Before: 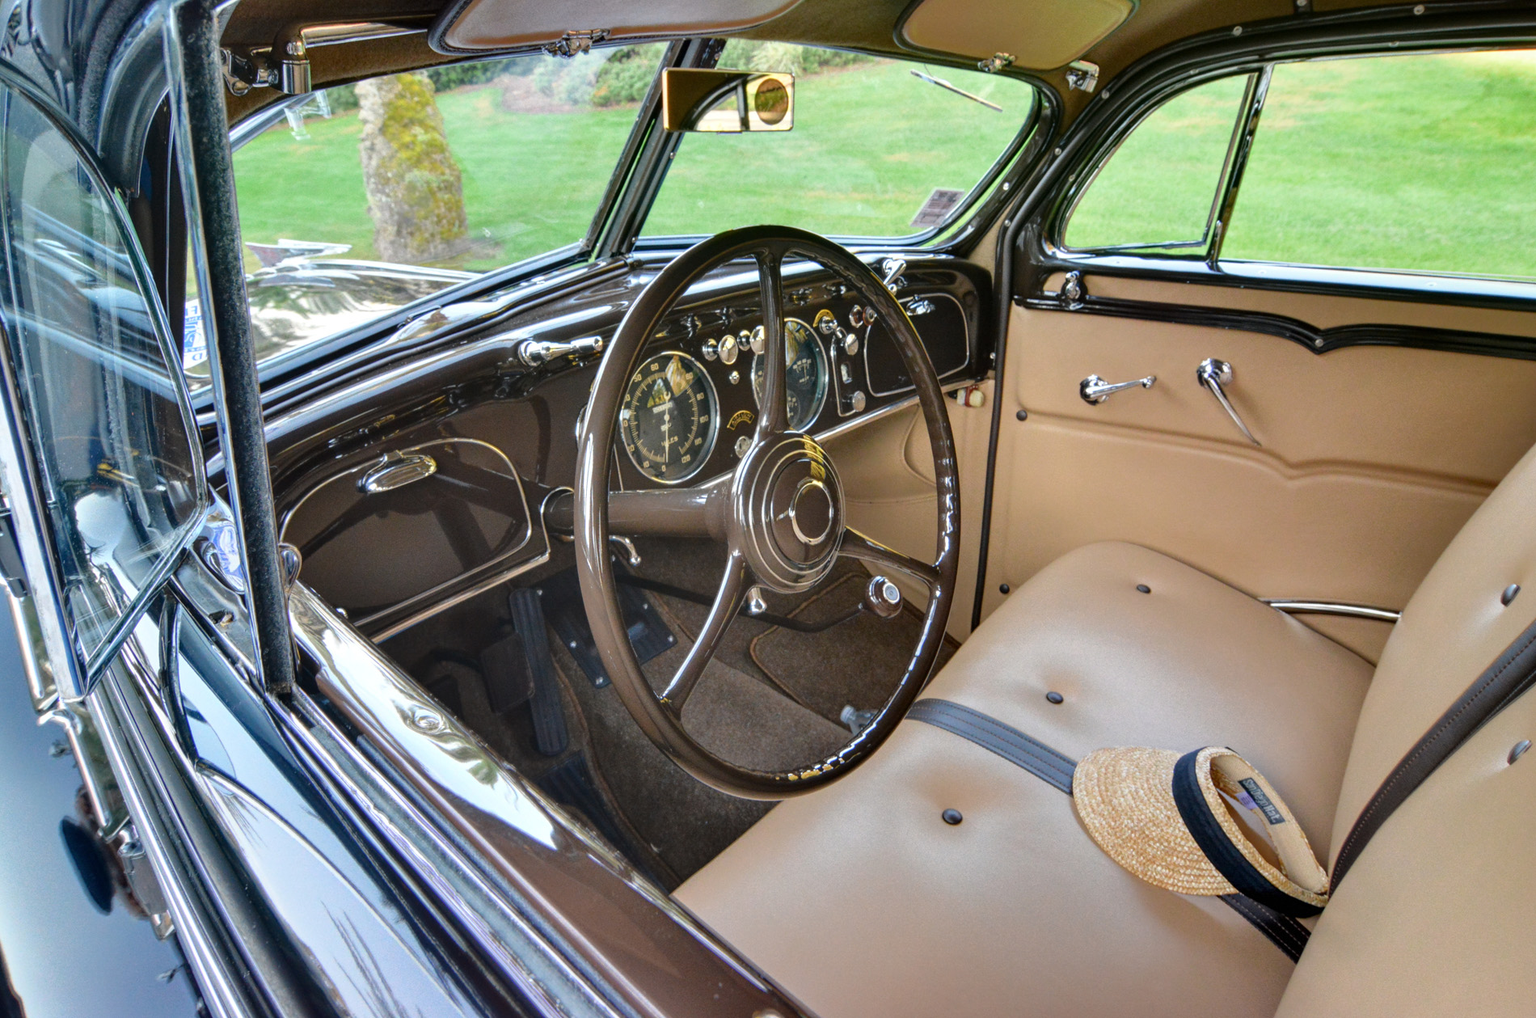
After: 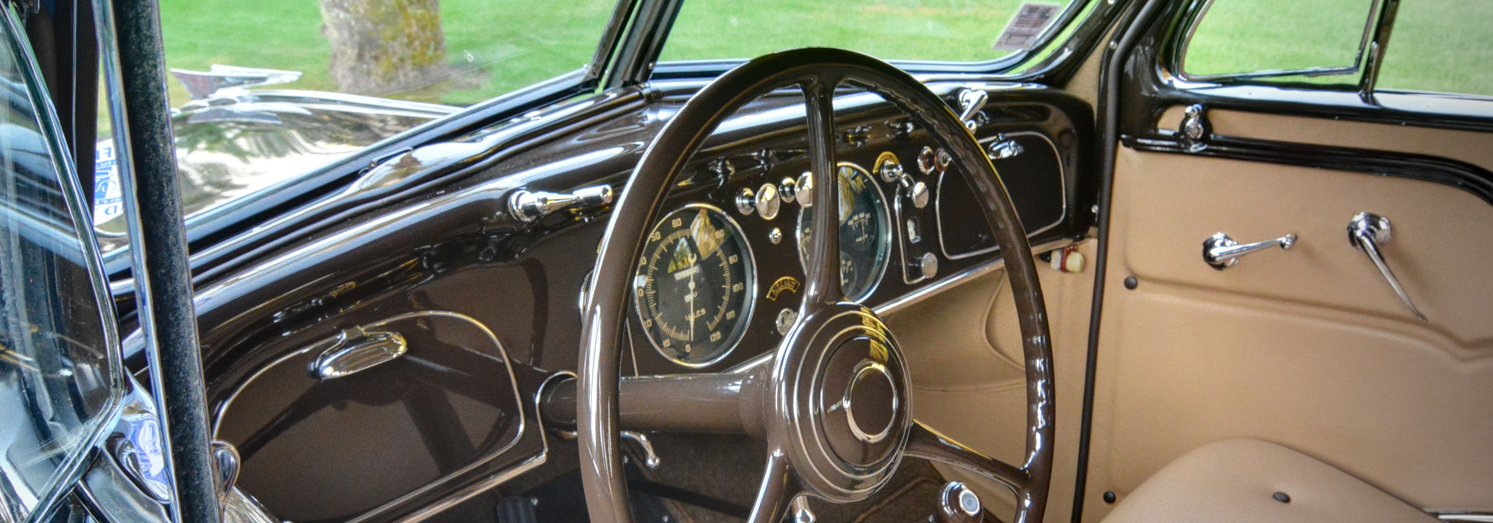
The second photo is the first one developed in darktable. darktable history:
crop: left 7.036%, top 18.398%, right 14.379%, bottom 40.043%
vignetting: center (-0.15, 0.013)
